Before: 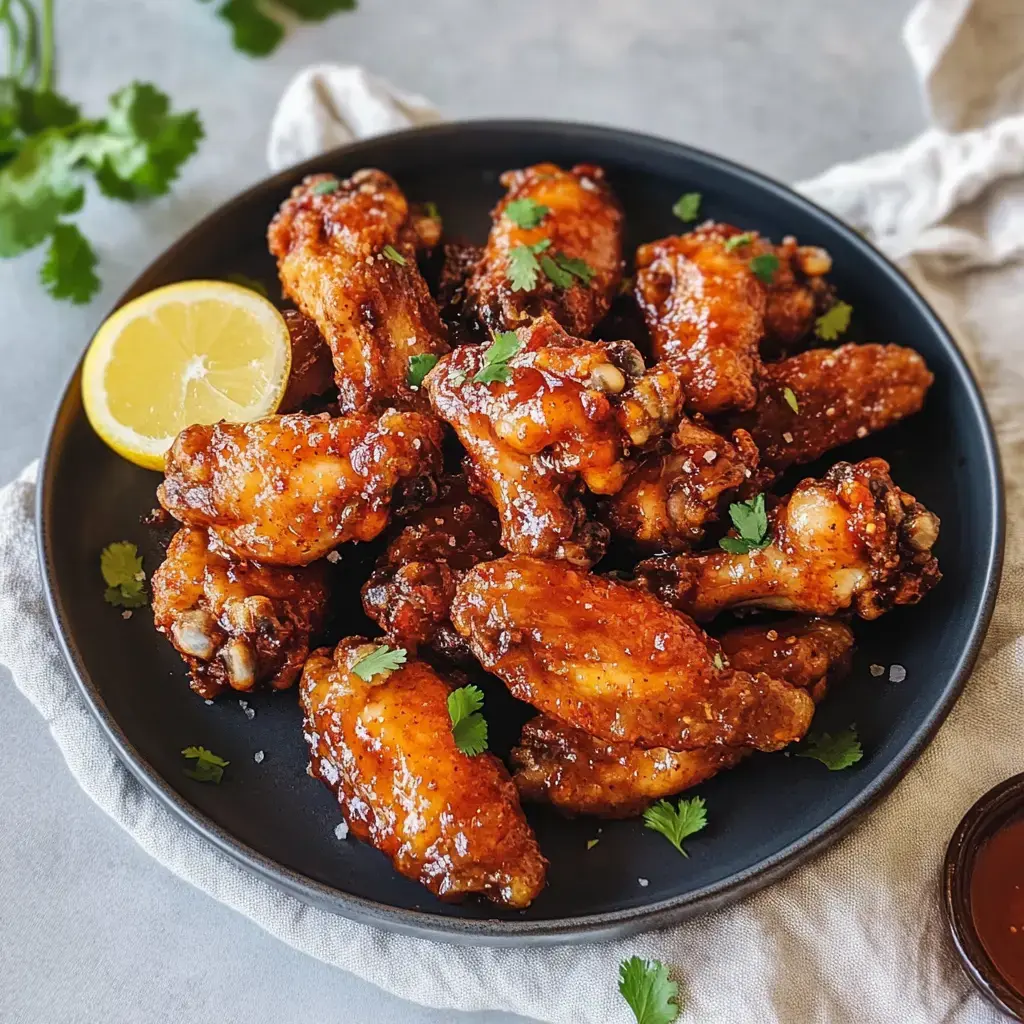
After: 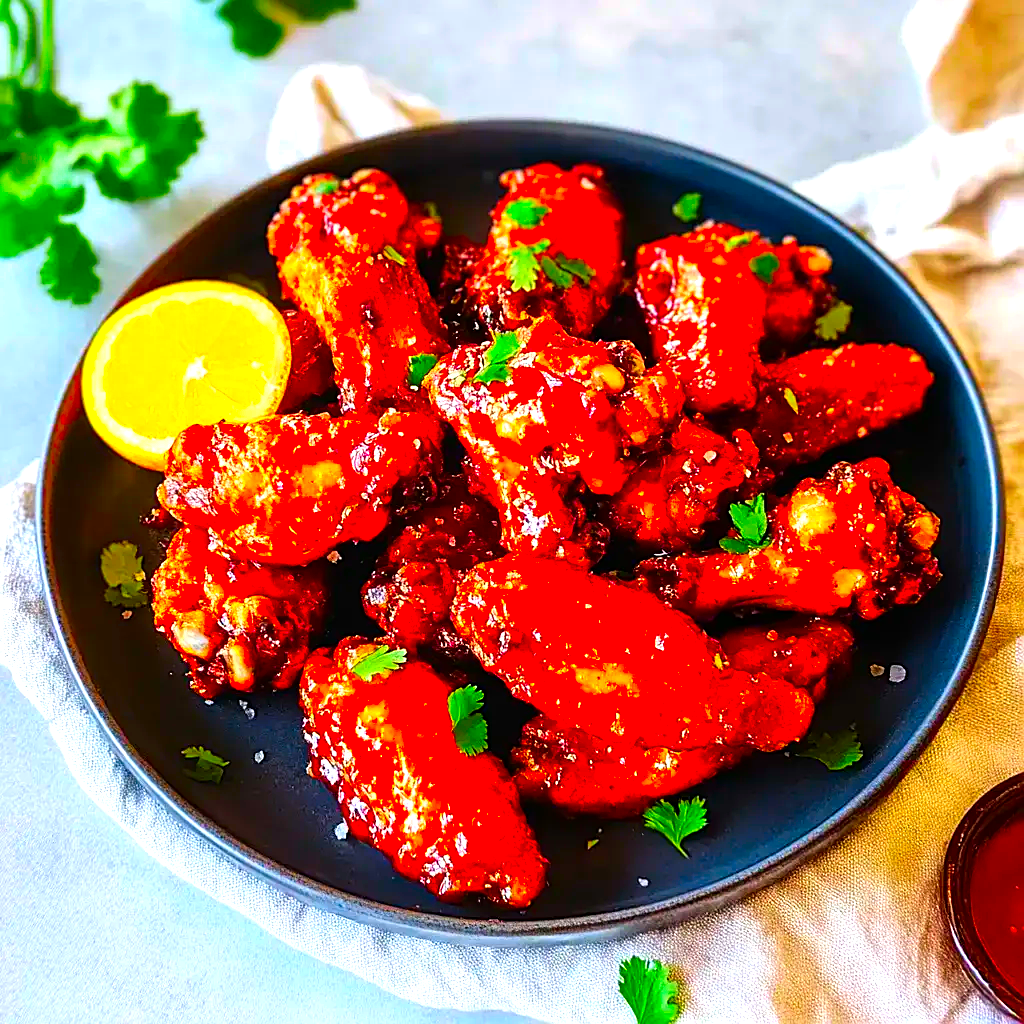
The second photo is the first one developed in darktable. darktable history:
exposure: black level correction 0.001, compensate highlight preservation false
sharpen: on, module defaults
tone equalizer: -8 EV -0.746 EV, -7 EV -0.718 EV, -6 EV -0.589 EV, -5 EV -0.418 EV, -3 EV 0.397 EV, -2 EV 0.6 EV, -1 EV 0.688 EV, +0 EV 0.72 EV
color correction: highlights b* -0.058, saturation 2.95
